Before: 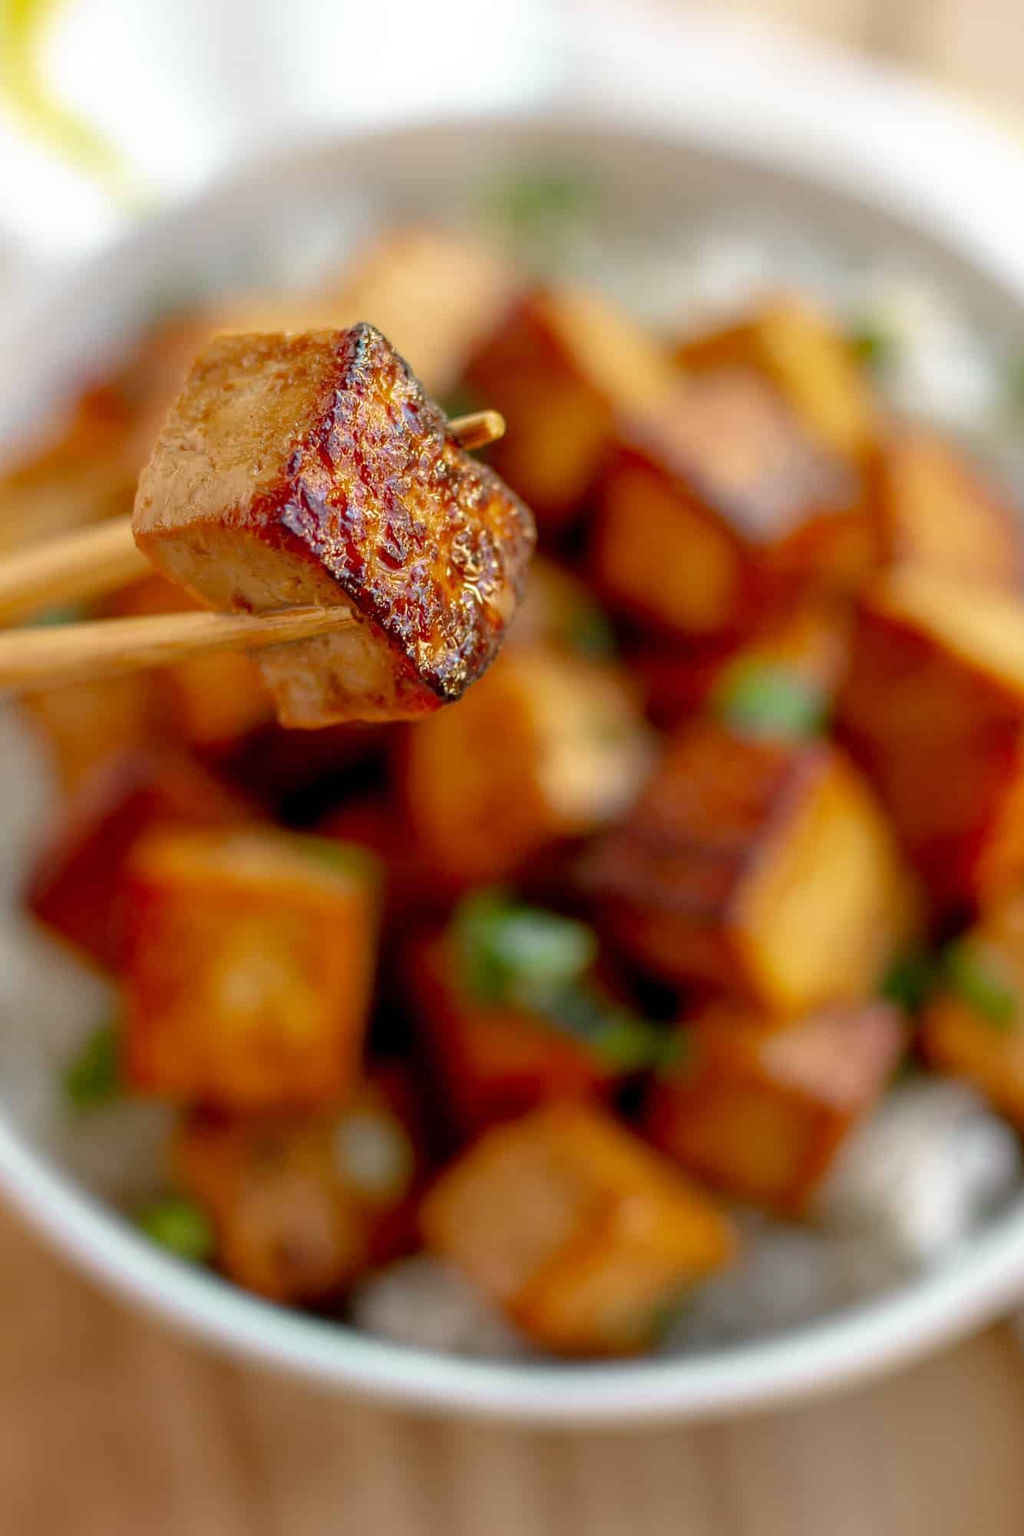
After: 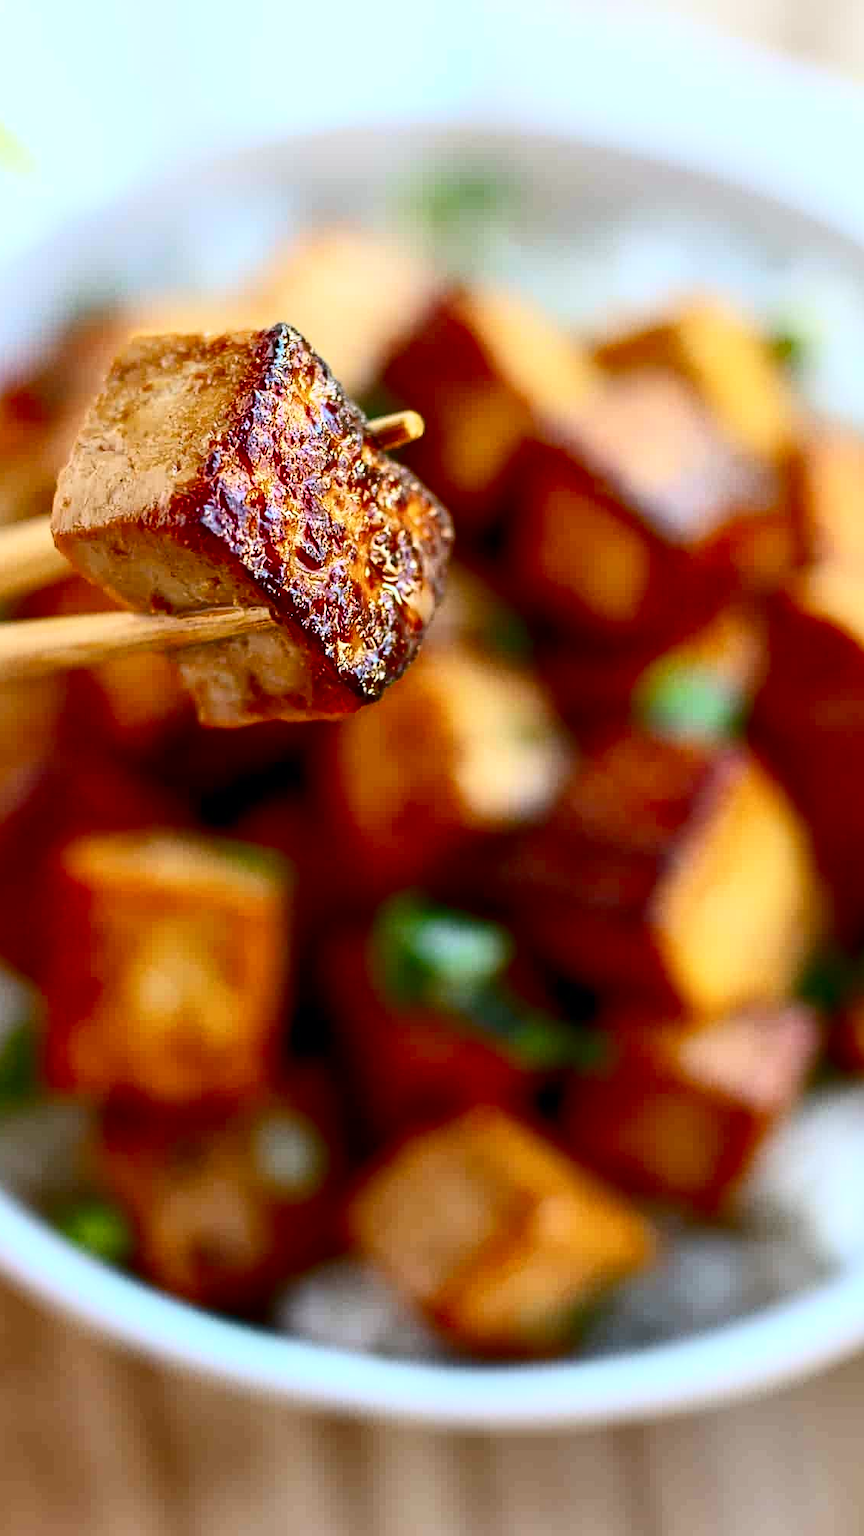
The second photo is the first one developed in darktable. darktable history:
crop: left 7.957%, right 7.398%
exposure: compensate highlight preservation false
color calibration: illuminant as shot in camera, x 0.378, y 0.381, temperature 4103.69 K
contrast brightness saturation: contrast 0.404, brightness 0.048, saturation 0.255
sharpen: radius 2.49, amount 0.331
